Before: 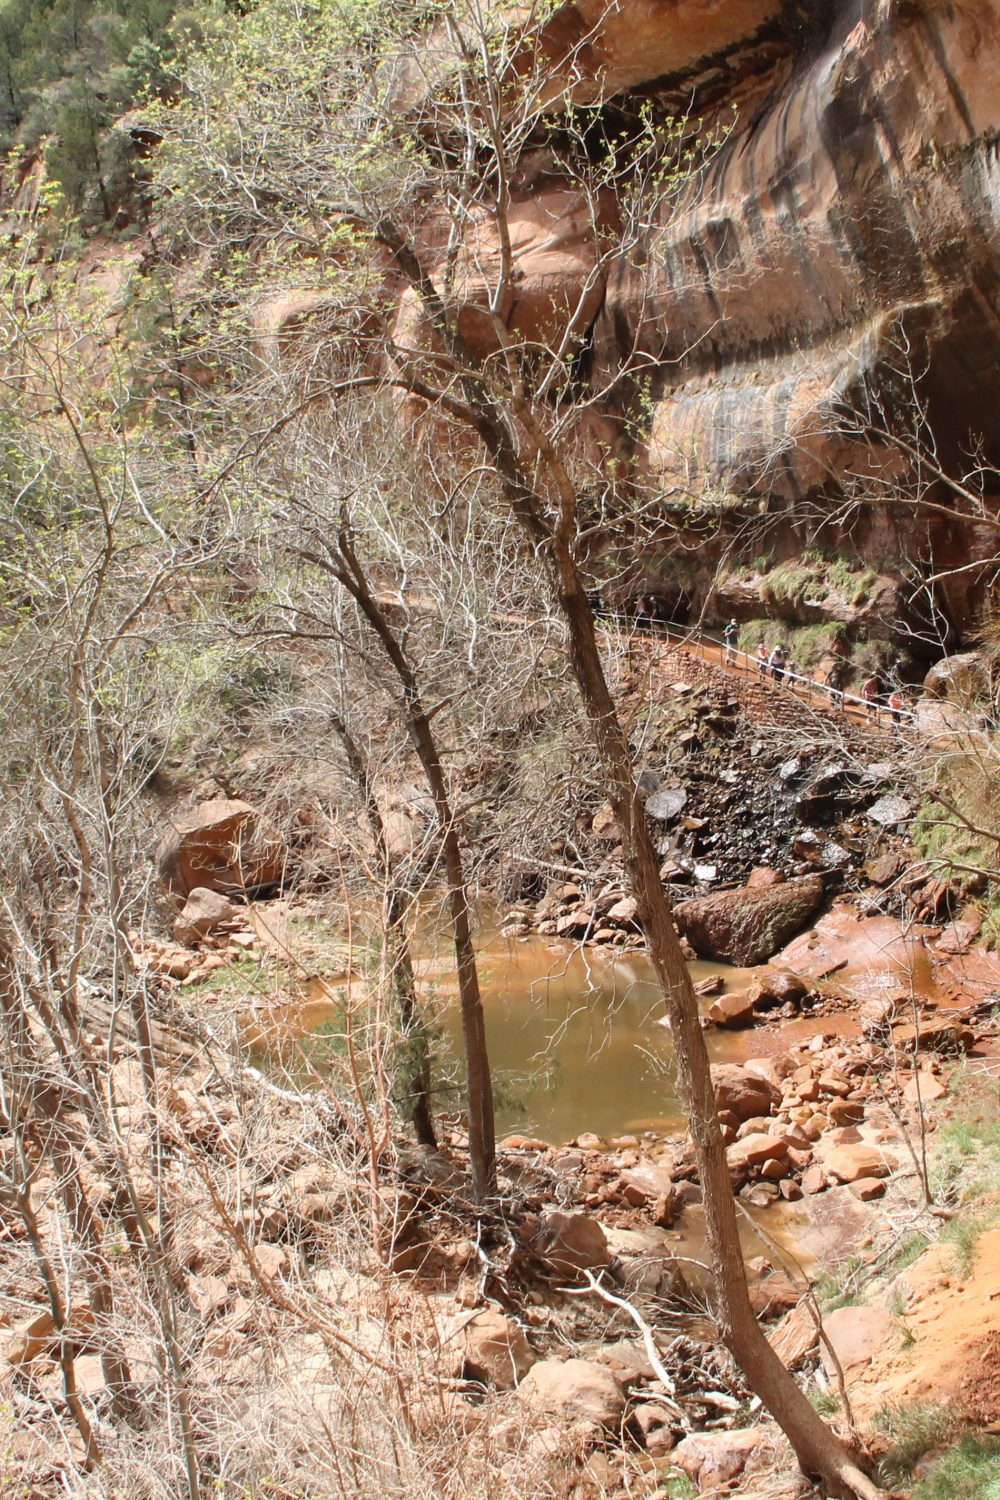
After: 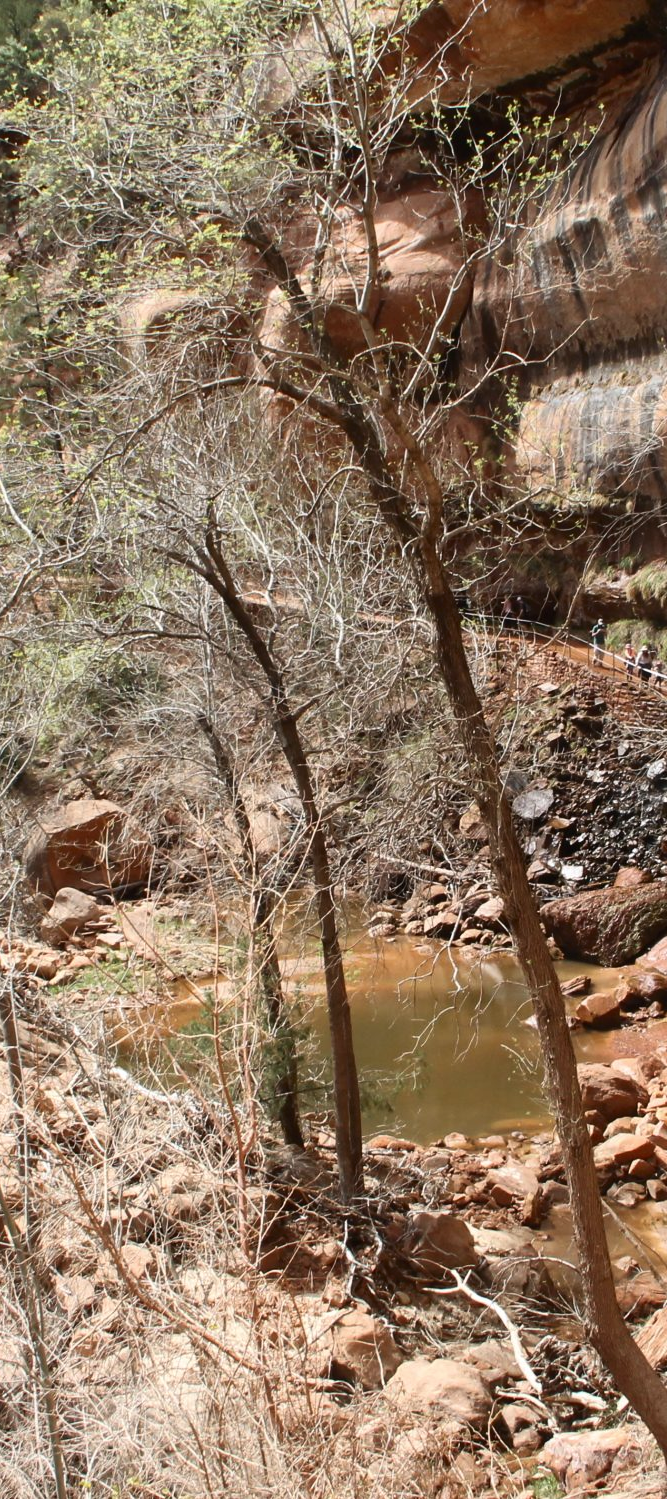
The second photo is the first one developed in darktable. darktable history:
levels: levels [0, 0.51, 1]
crop and rotate: left 13.377%, right 19.874%
tone curve: curves: ch0 [(0, 0) (0.003, 0.002) (0.011, 0.009) (0.025, 0.022) (0.044, 0.041) (0.069, 0.059) (0.1, 0.082) (0.136, 0.106) (0.177, 0.138) (0.224, 0.179) (0.277, 0.226) (0.335, 0.28) (0.399, 0.342) (0.468, 0.413) (0.543, 0.493) (0.623, 0.591) (0.709, 0.699) (0.801, 0.804) (0.898, 0.899) (1, 1)], color space Lab, independent channels, preserve colors none
